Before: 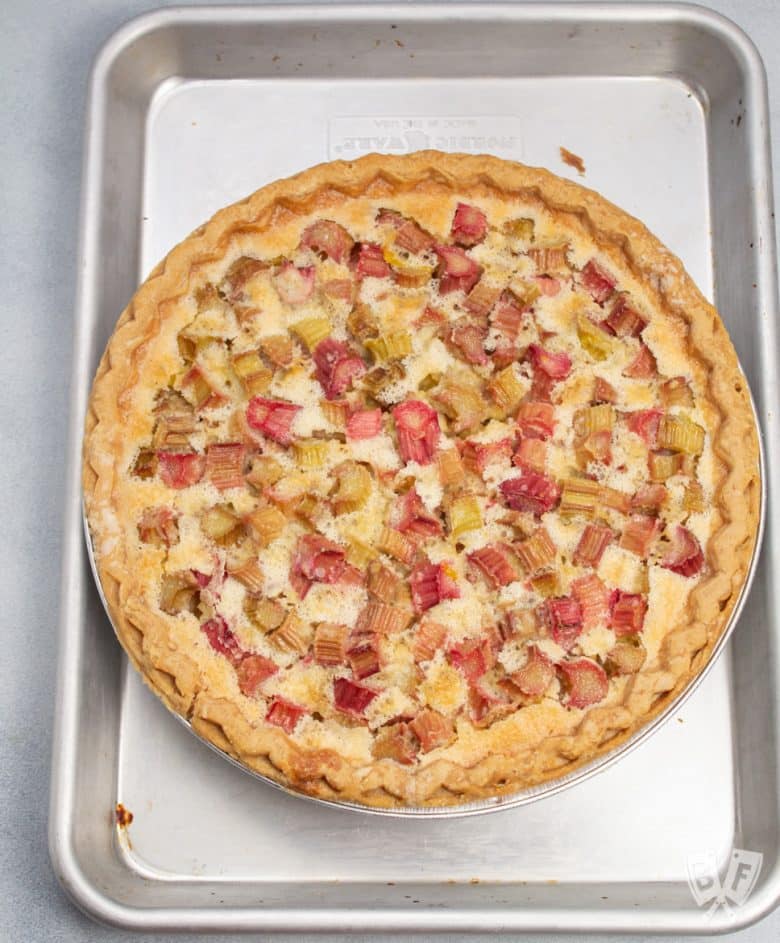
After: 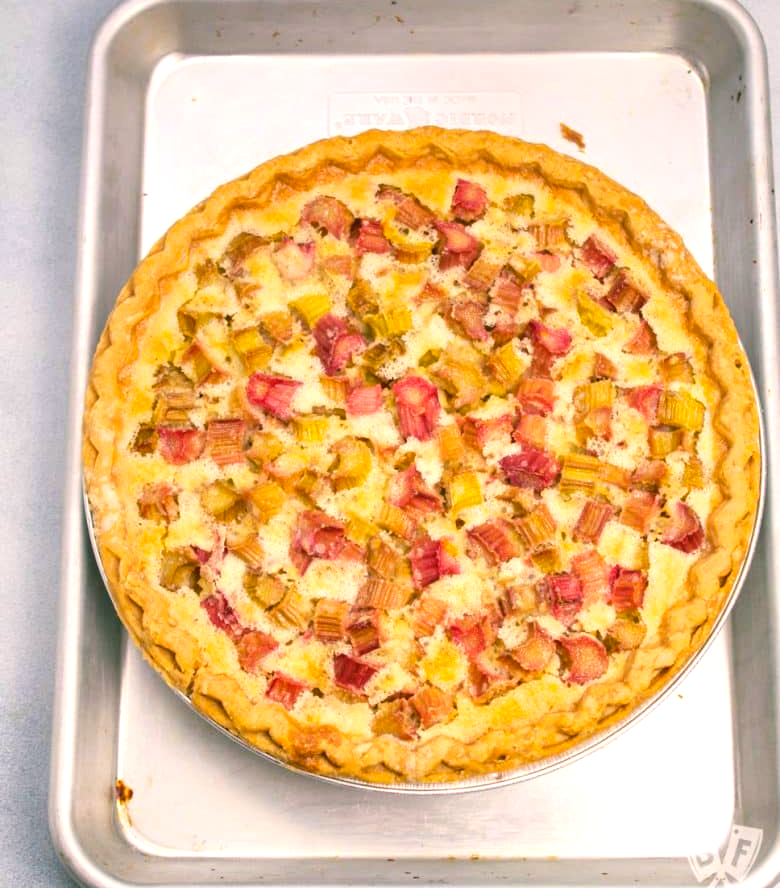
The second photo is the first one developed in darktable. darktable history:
crop and rotate: top 2.612%, bottom 3.215%
exposure: black level correction 0.003, exposure 0.39 EV, compensate highlight preservation false
color correction: highlights a* 5.42, highlights b* 5.29, shadows a* -4.28, shadows b* -4.97
color balance rgb: shadows lift › chroma 11.646%, shadows lift › hue 130.68°, perceptual saturation grading › global saturation 0.033%, global vibrance 45.726%
